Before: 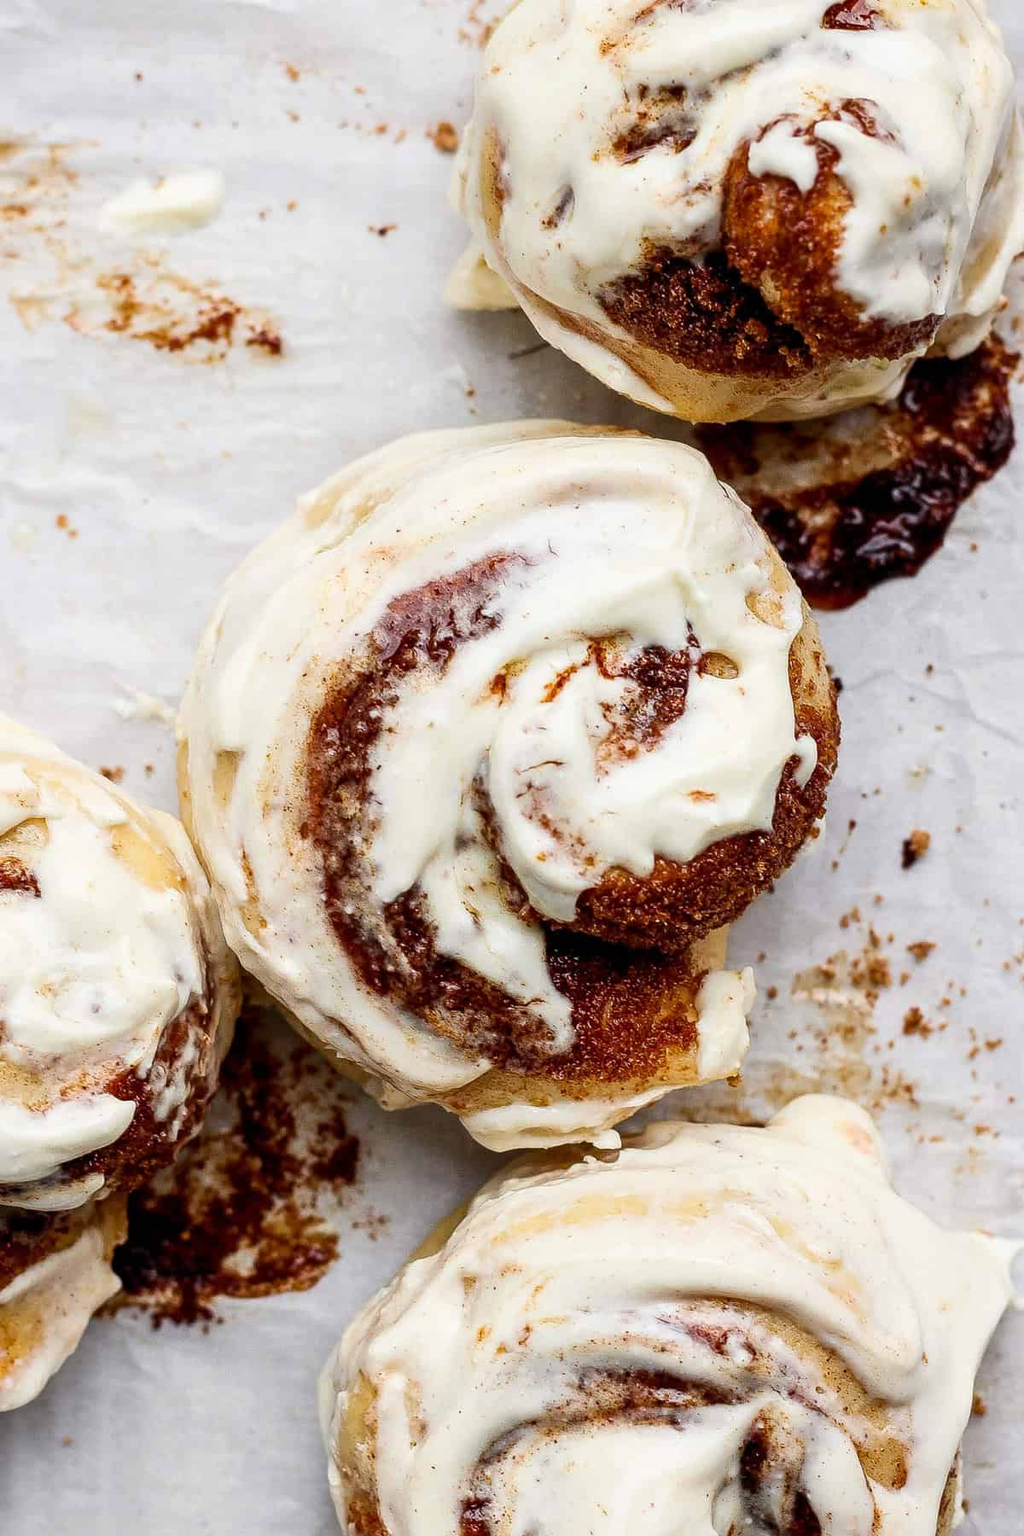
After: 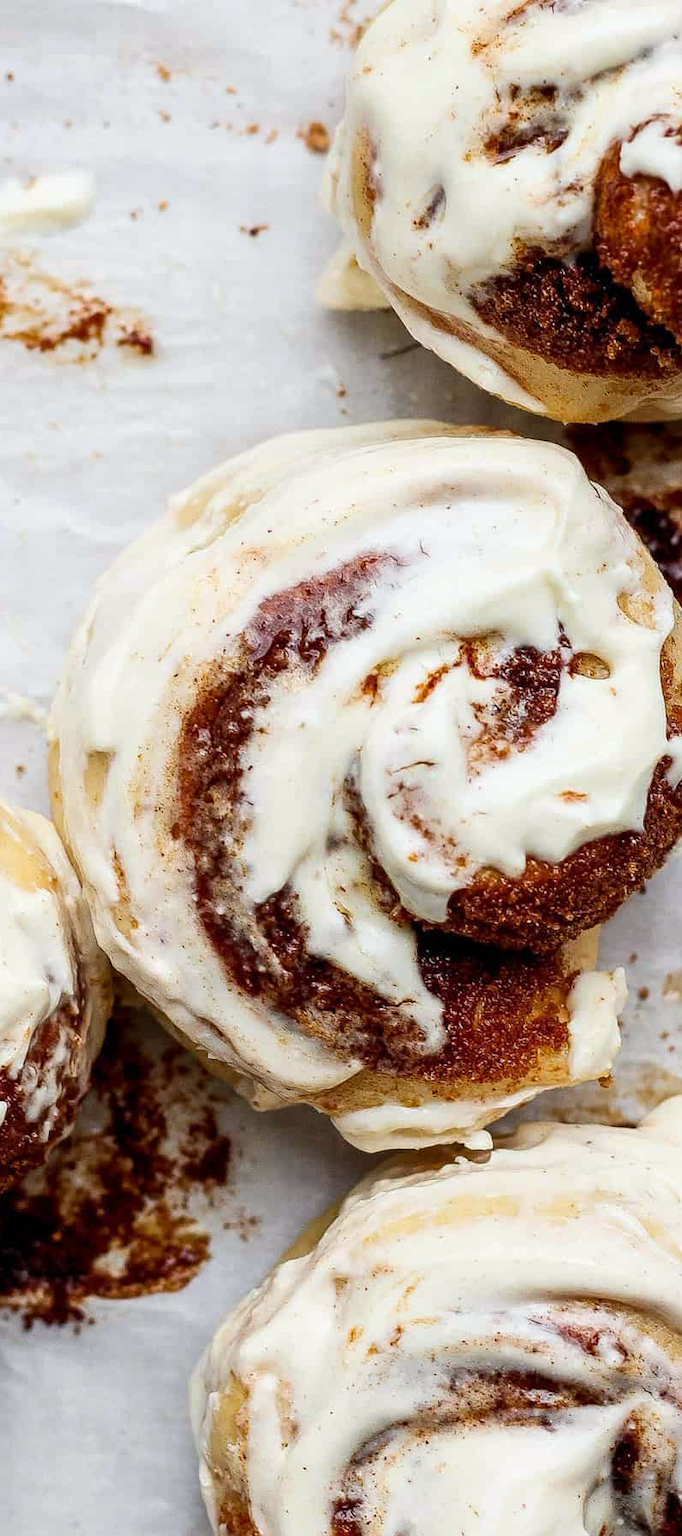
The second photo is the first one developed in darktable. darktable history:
crop and rotate: left 12.648%, right 20.685%
white balance: red 0.986, blue 1.01
